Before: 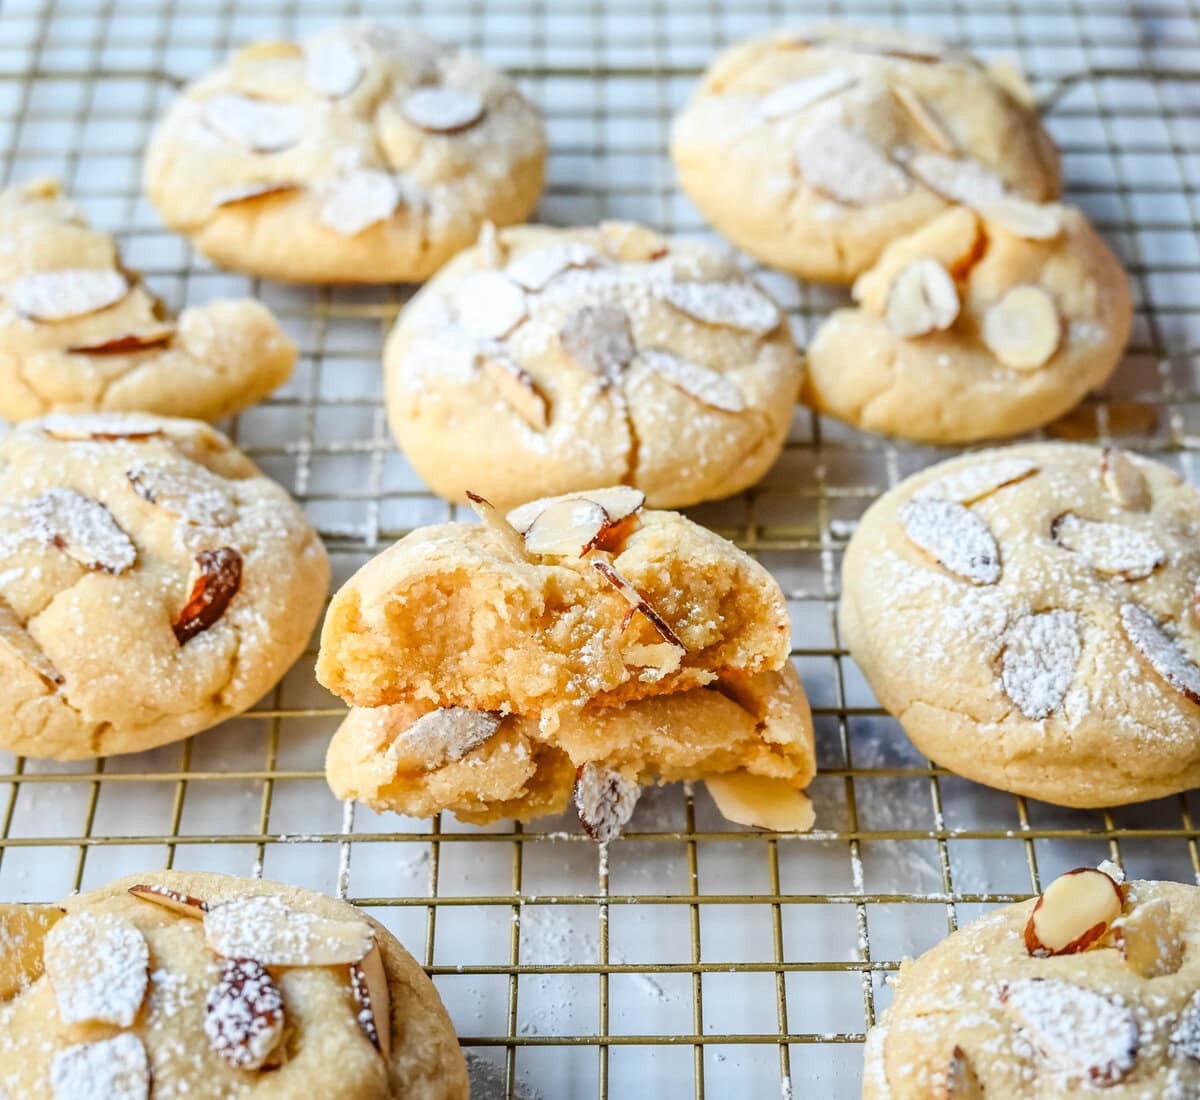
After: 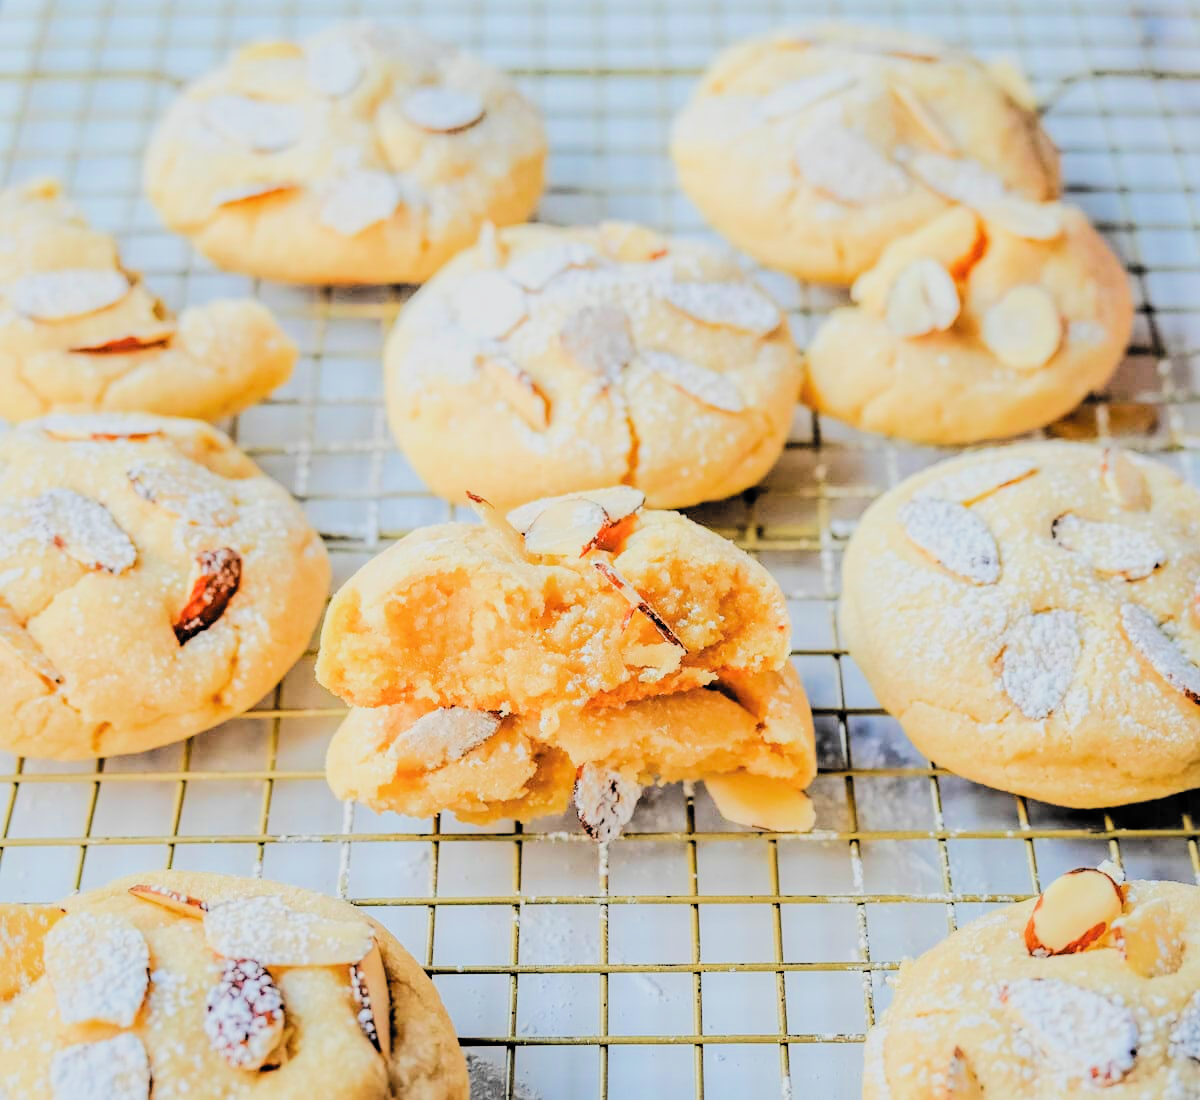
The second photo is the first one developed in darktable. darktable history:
exposure: exposure -0.152 EV, compensate exposure bias true, compensate highlight preservation false
tone equalizer: -7 EV 0.144 EV, -6 EV 0.59 EV, -5 EV 1.14 EV, -4 EV 1.35 EV, -3 EV 1.17 EV, -2 EV 0.6 EV, -1 EV 0.16 EV, edges refinement/feathering 500, mask exposure compensation -1.26 EV, preserve details no
filmic rgb: black relative exposure -5.12 EV, white relative exposure 3.96 EV, hardness 2.89, contrast 1.3, highlights saturation mix -29.31%, color science v6 (2022)
